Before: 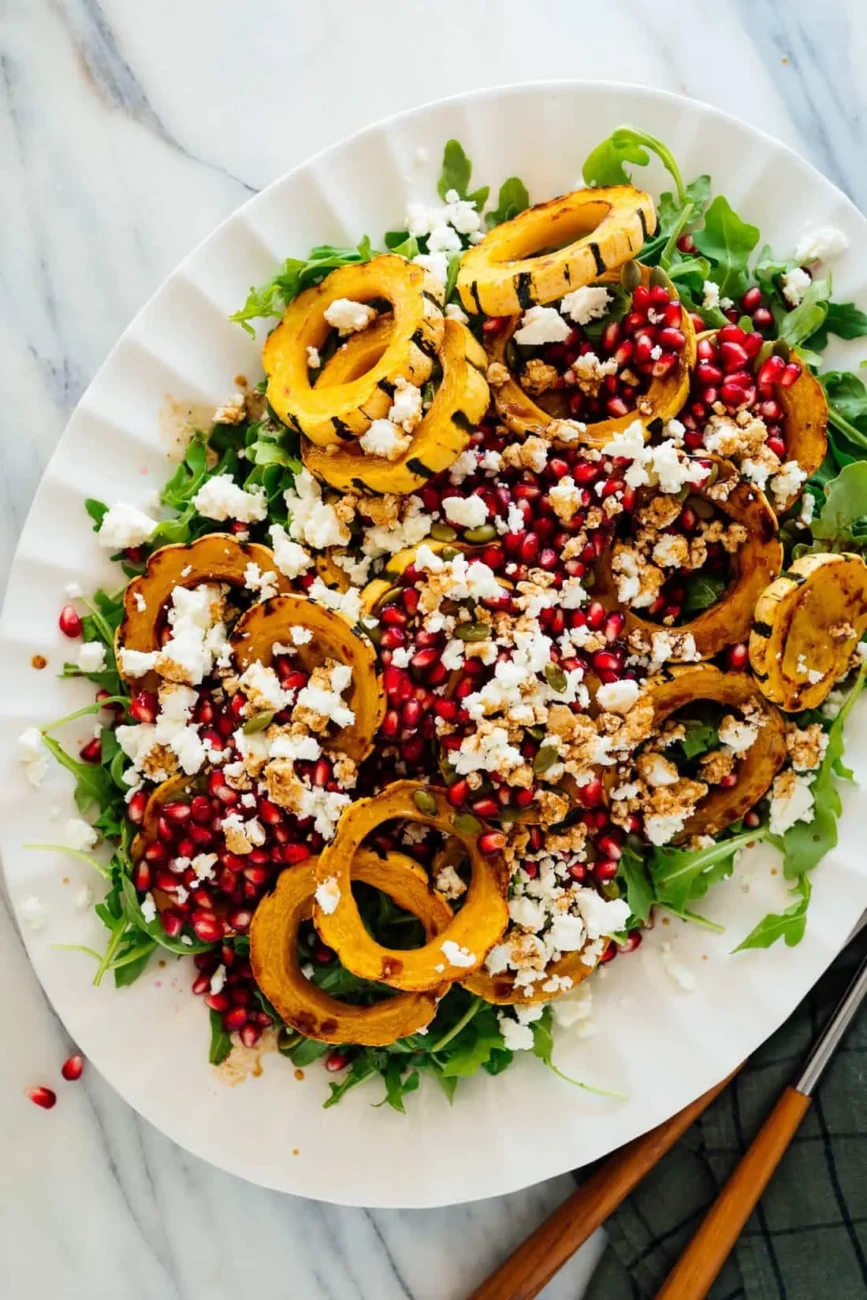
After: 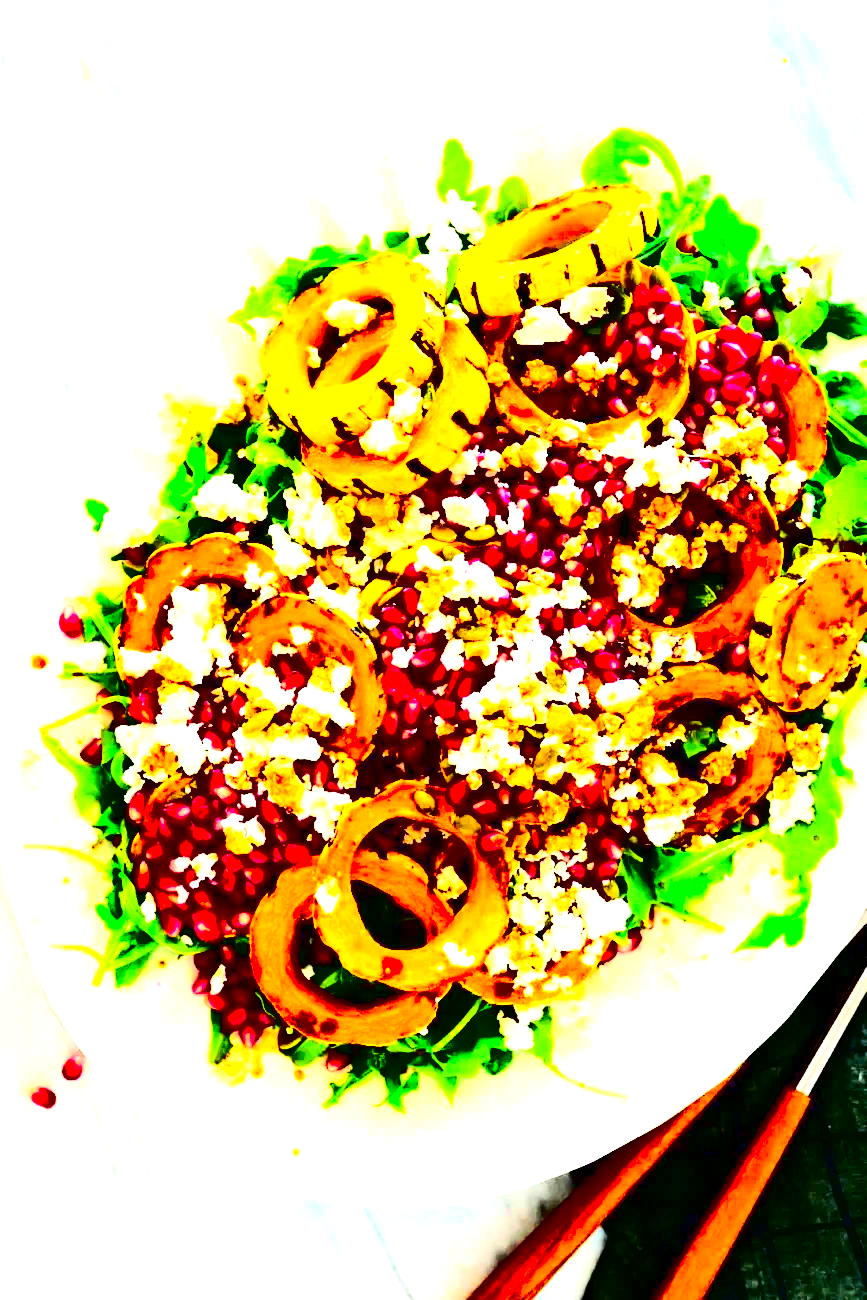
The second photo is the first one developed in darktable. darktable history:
exposure: black level correction 0, exposure 2.088 EV, compensate exposure bias true, compensate highlight preservation false
contrast brightness saturation: contrast 0.77, brightness -1, saturation 1
